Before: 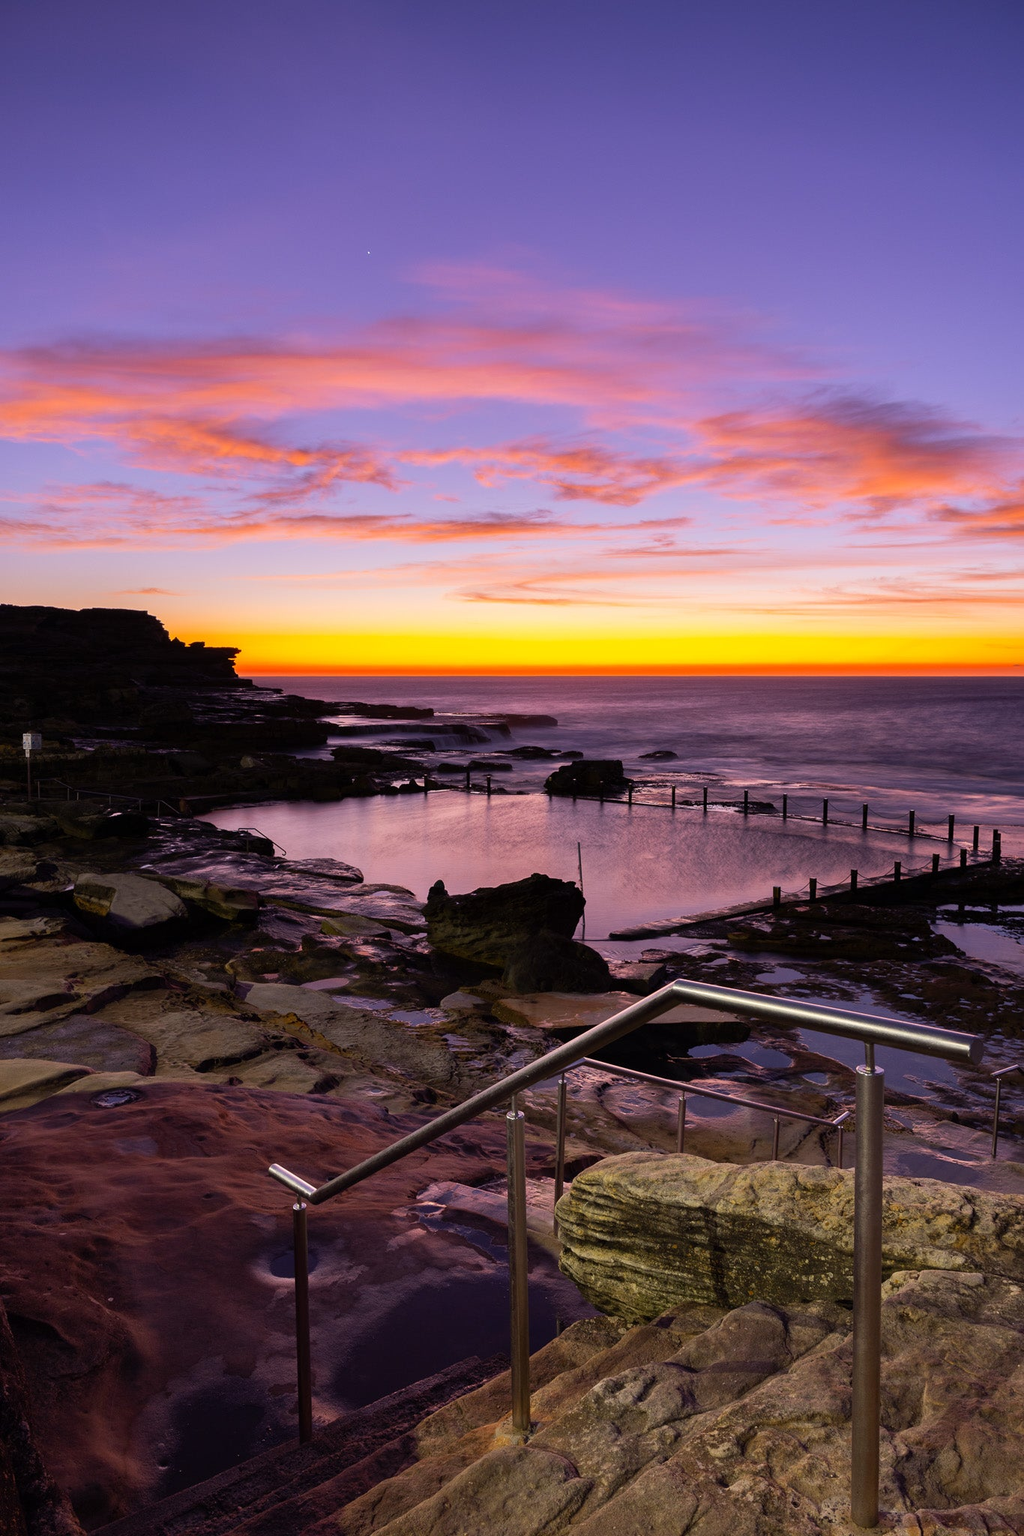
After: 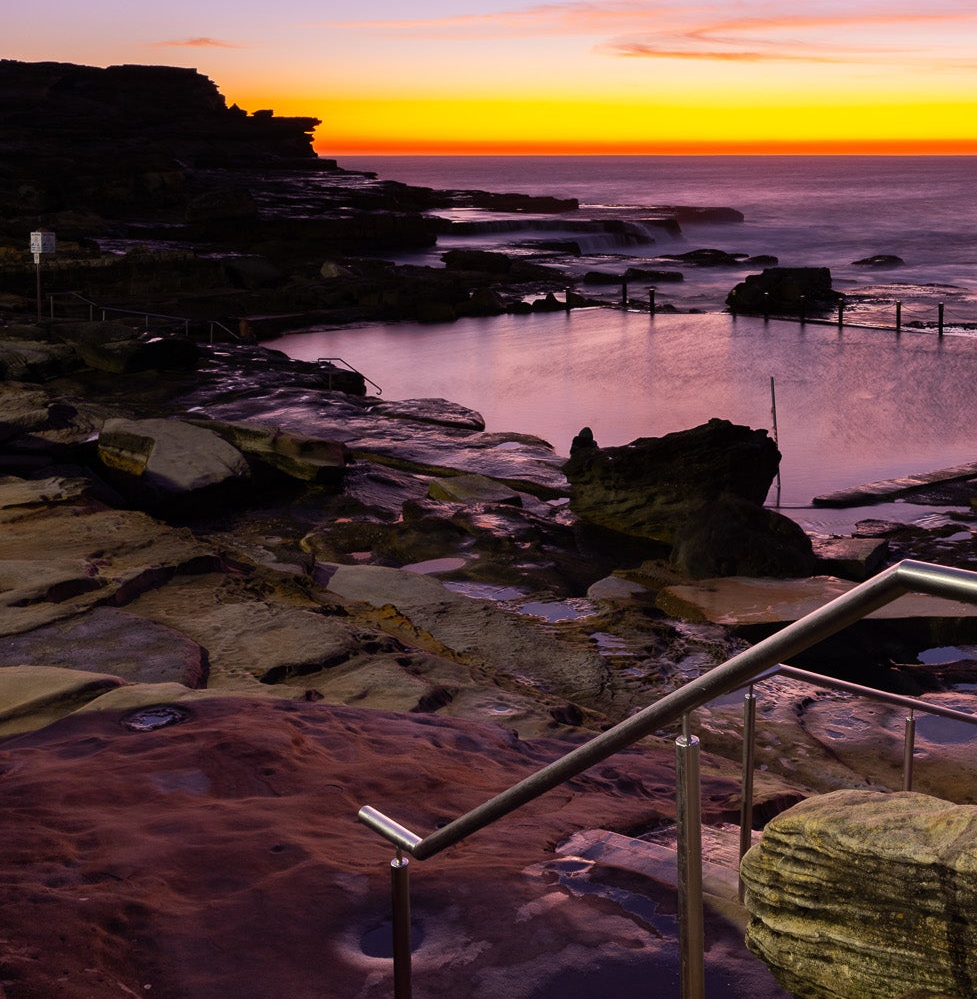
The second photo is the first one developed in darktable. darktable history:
crop: top 36.444%, right 28.405%, bottom 14.745%
